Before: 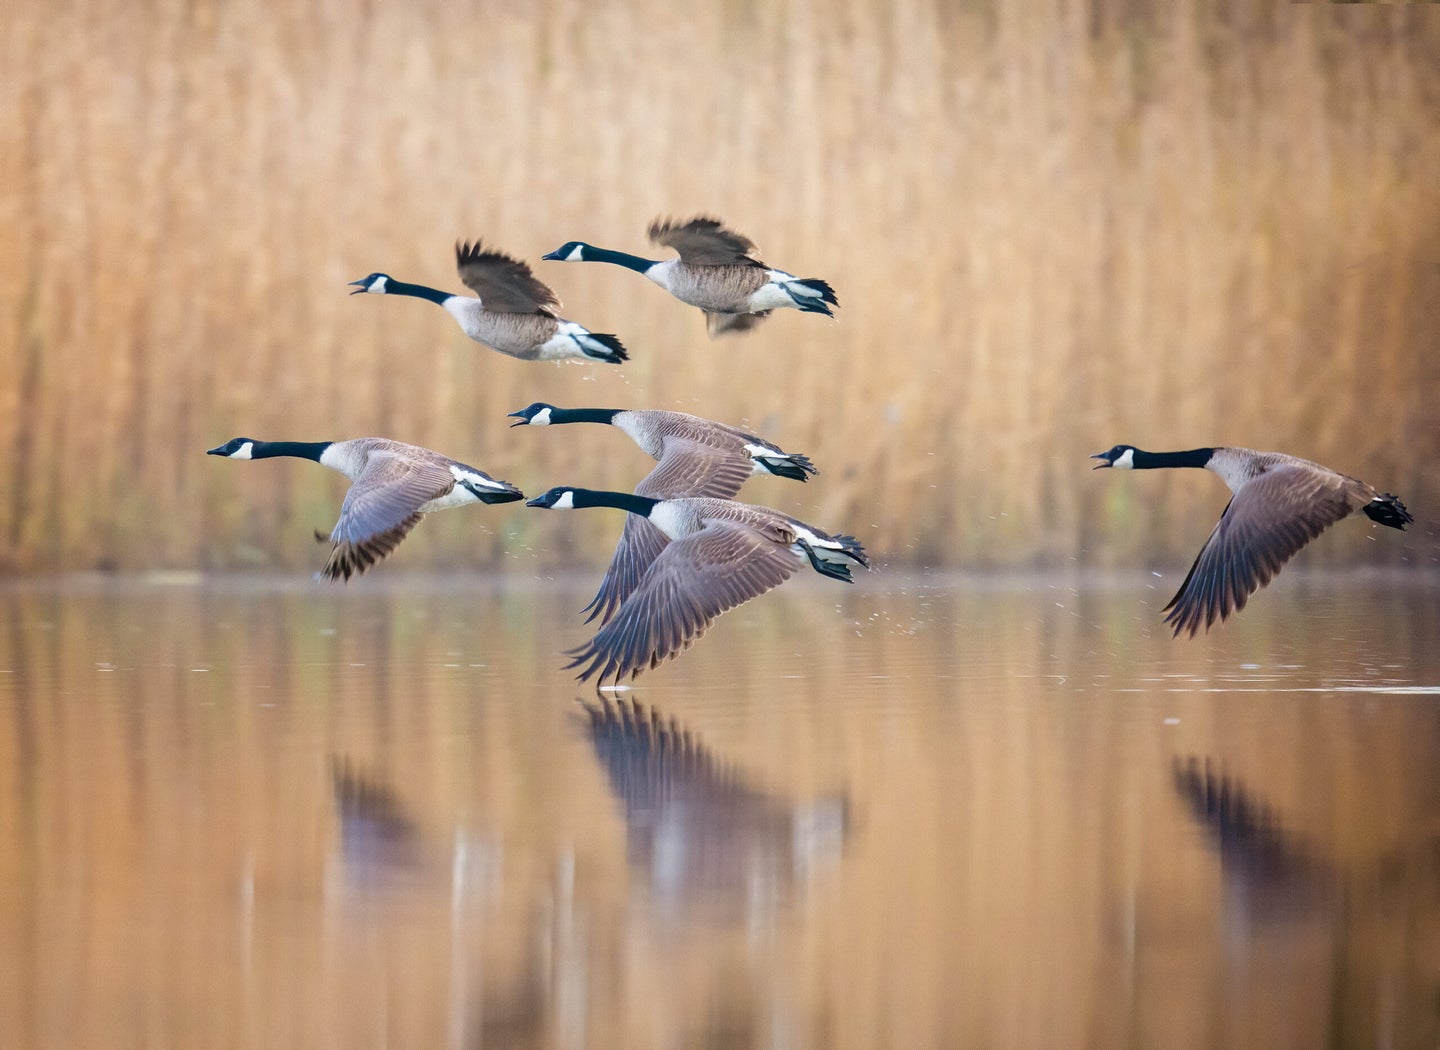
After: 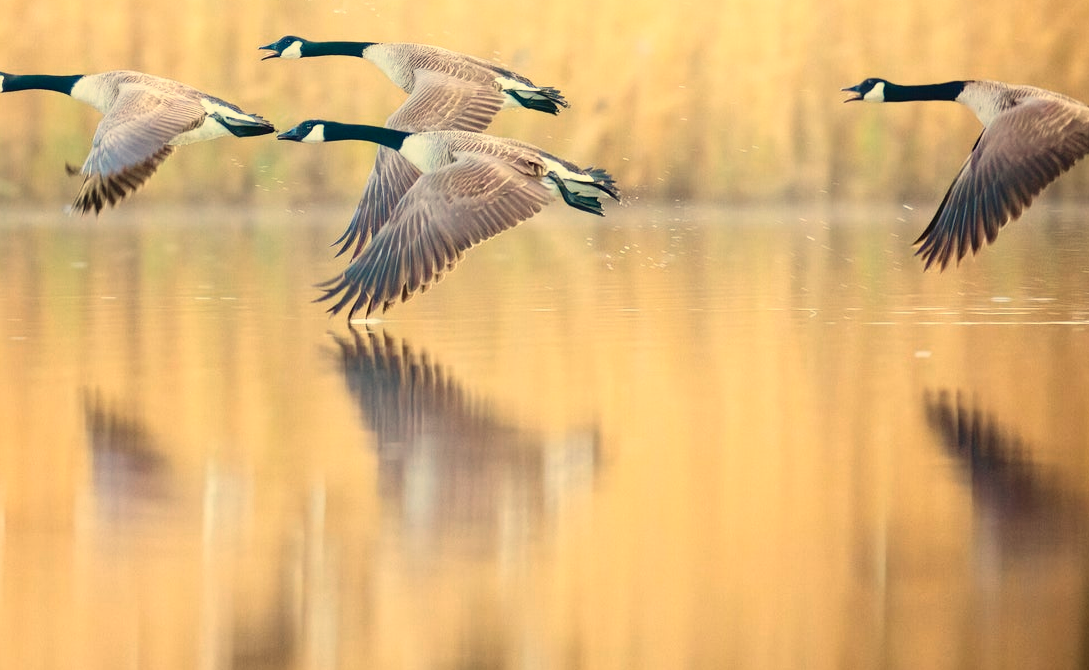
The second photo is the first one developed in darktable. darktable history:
white balance: red 1.08, blue 0.791
crop and rotate: left 17.299%, top 35.115%, right 7.015%, bottom 1.024%
color zones: curves: ch0 [(0, 0.558) (0.143, 0.548) (0.286, 0.447) (0.429, 0.259) (0.571, 0.5) (0.714, 0.5) (0.857, 0.593) (1, 0.558)]; ch1 [(0, 0.543) (0.01, 0.544) (0.12, 0.492) (0.248, 0.458) (0.5, 0.534) (0.748, 0.5) (0.99, 0.469) (1, 0.543)]; ch2 [(0, 0.507) (0.143, 0.522) (0.286, 0.505) (0.429, 0.5) (0.571, 0.5) (0.714, 0.5) (0.857, 0.5) (1, 0.507)]
contrast brightness saturation: contrast 0.2, brightness 0.16, saturation 0.22
